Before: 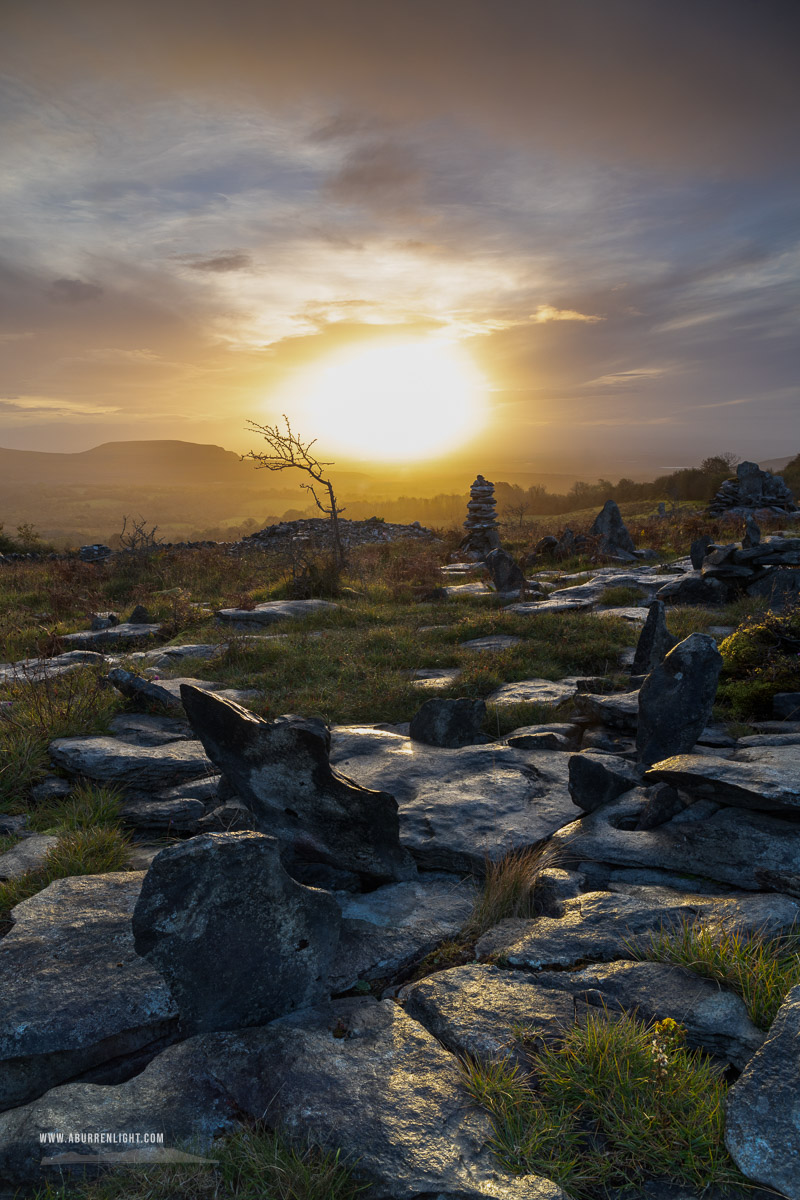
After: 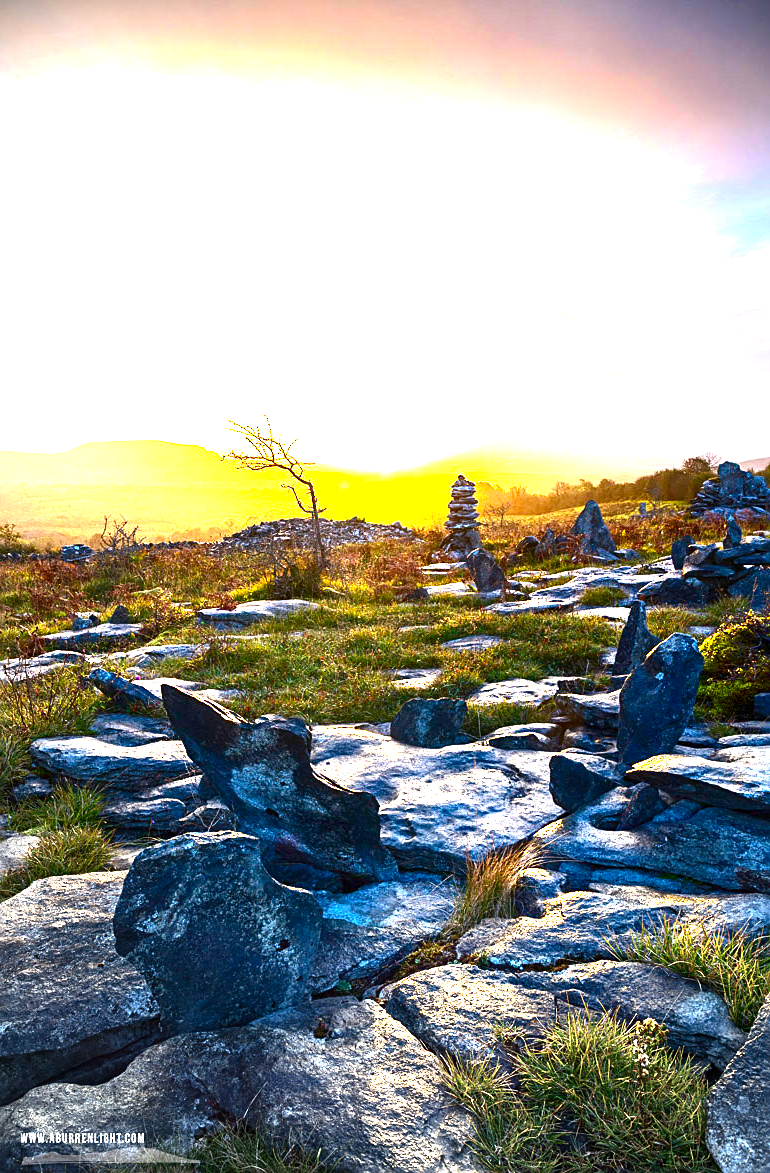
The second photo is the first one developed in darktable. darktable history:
crop and rotate: left 2.536%, right 1.107%, bottom 2.246%
white balance: red 1.009, blue 1.027
contrast brightness saturation: contrast 0.1, brightness -0.26, saturation 0.14
color balance rgb: perceptual saturation grading › global saturation 20%, perceptual saturation grading › highlights -25%, perceptual saturation grading › shadows 25%, global vibrance 50%
sharpen: on, module defaults
exposure: black level correction 0, exposure 2.327 EV, compensate exposure bias true, compensate highlight preservation false
vignetting: fall-off start 73.57%, center (0.22, -0.235)
